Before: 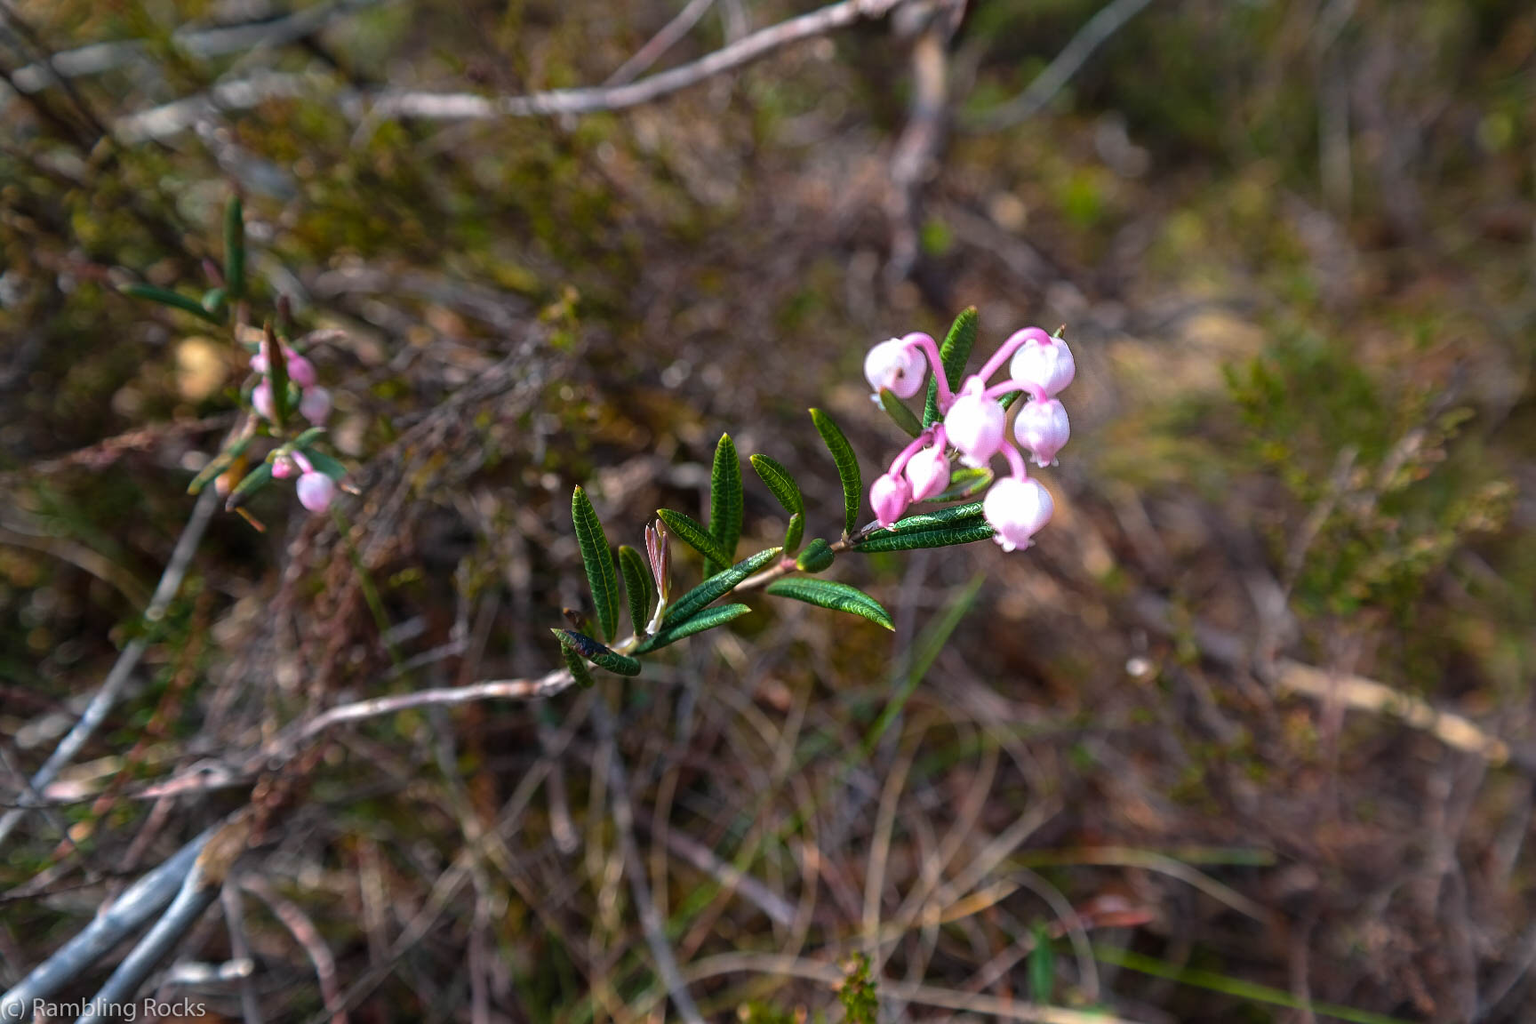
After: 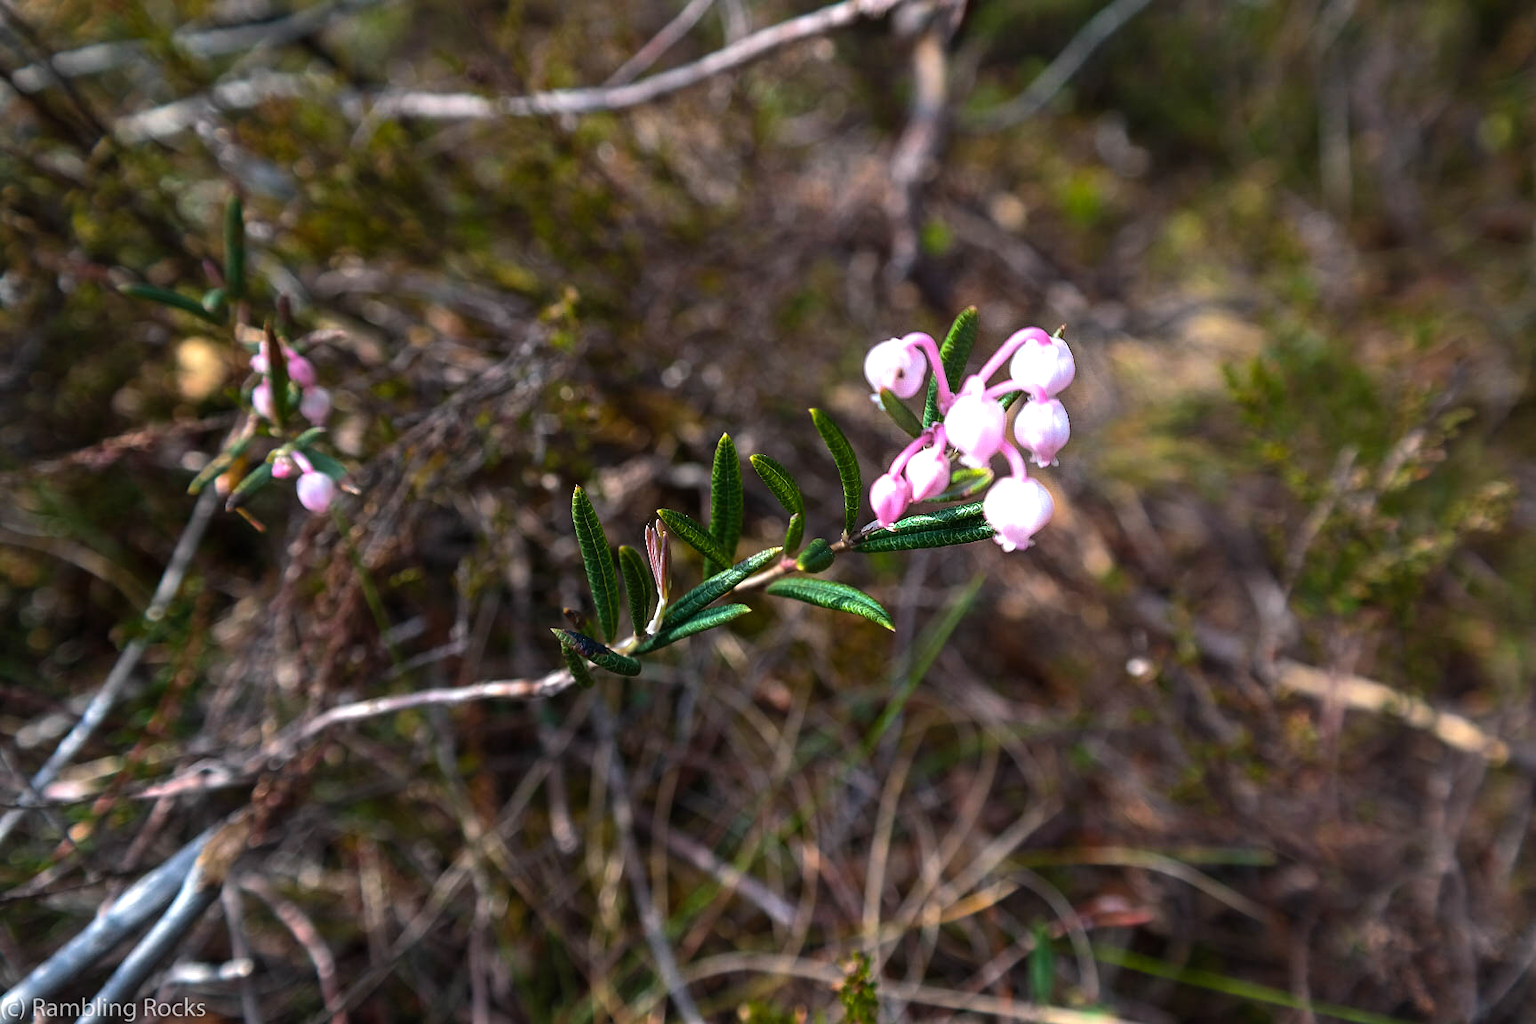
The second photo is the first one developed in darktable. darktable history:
tone equalizer: -8 EV -0.442 EV, -7 EV -0.404 EV, -6 EV -0.305 EV, -5 EV -0.262 EV, -3 EV 0.227 EV, -2 EV 0.352 EV, -1 EV 0.379 EV, +0 EV 0.405 EV, edges refinement/feathering 500, mask exposure compensation -1.57 EV, preserve details no
